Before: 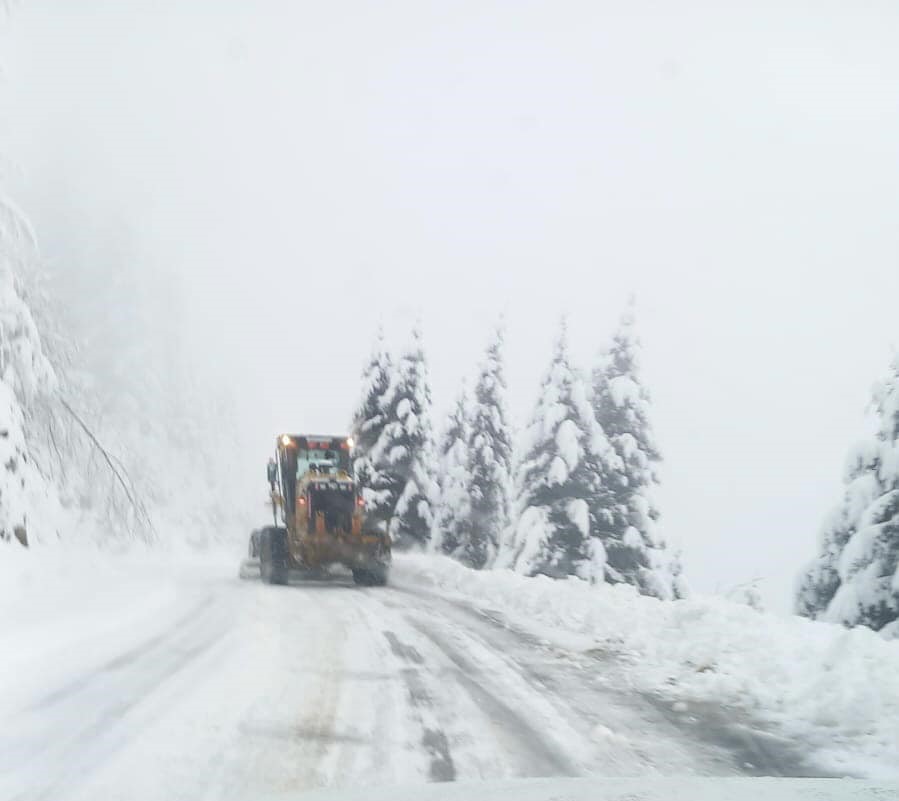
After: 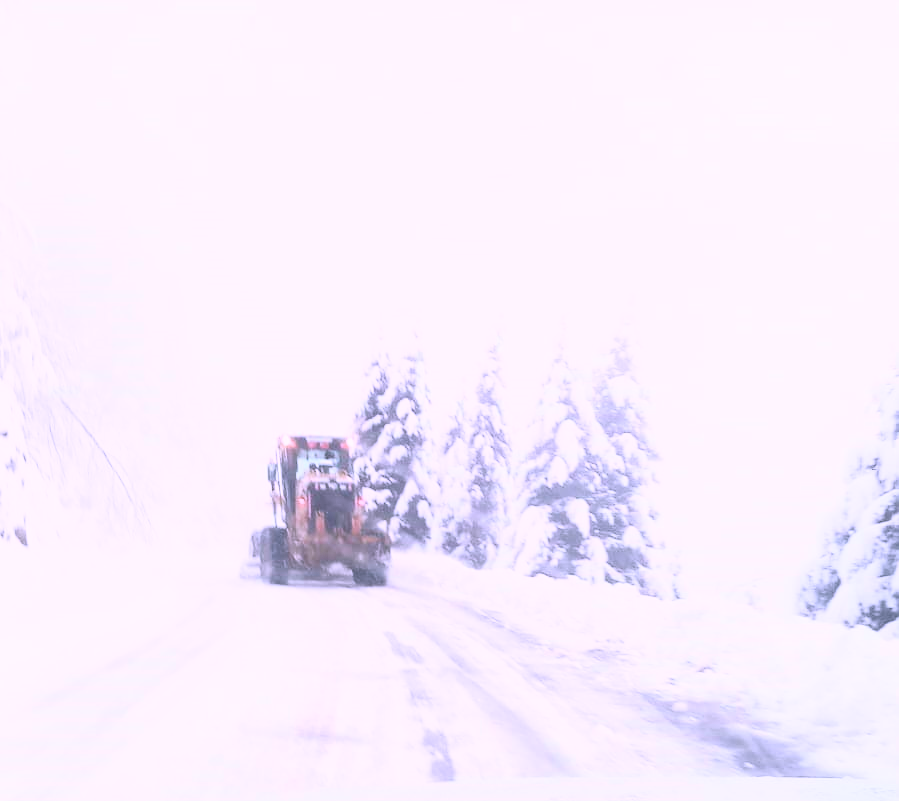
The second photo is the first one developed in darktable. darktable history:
color correction: highlights a* 15.03, highlights b* -25.07
contrast brightness saturation: contrast 0.39, brightness 0.53
